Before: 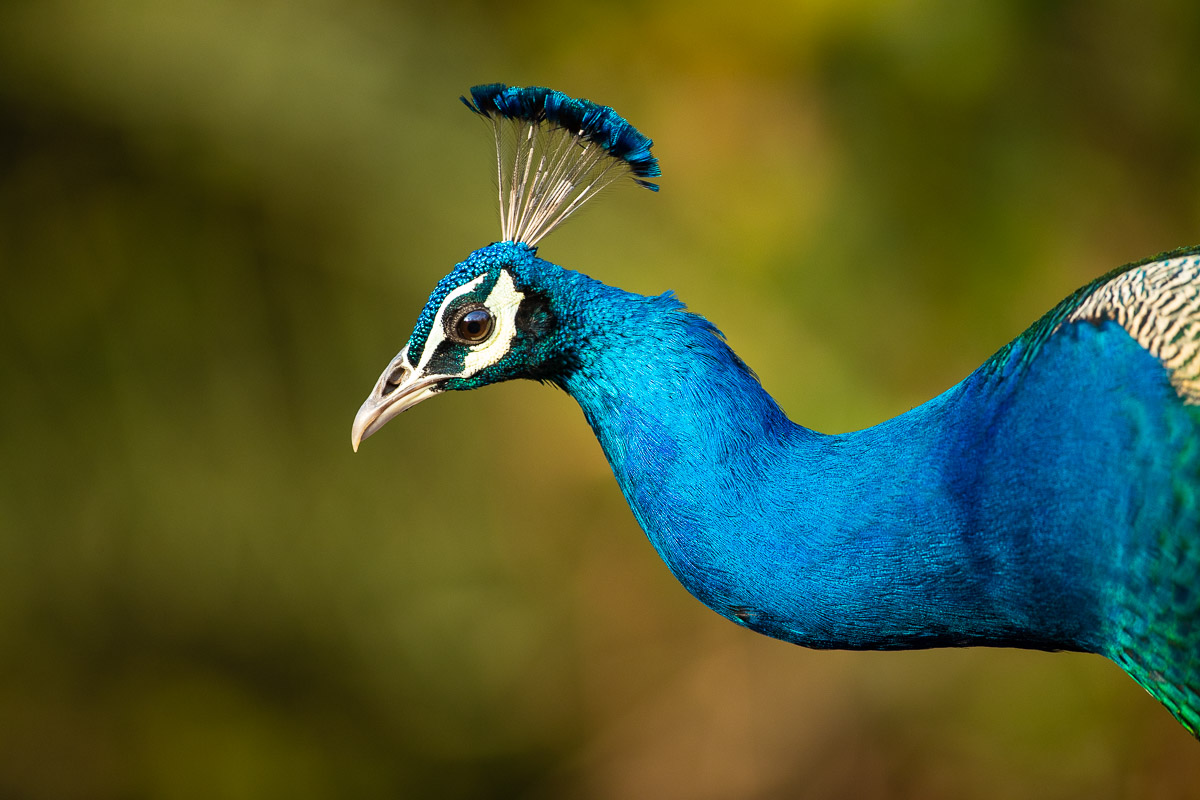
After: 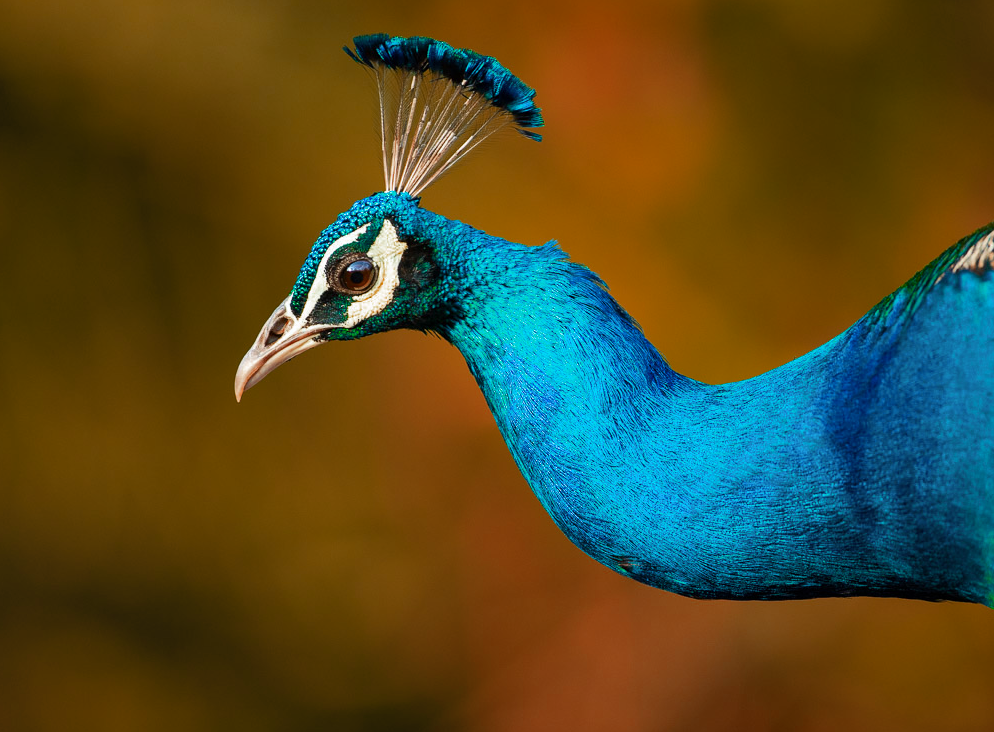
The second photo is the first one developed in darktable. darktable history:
color balance rgb: perceptual saturation grading › global saturation 20%, global vibrance 20%
color zones: curves: ch0 [(0, 0.299) (0.25, 0.383) (0.456, 0.352) (0.736, 0.571)]; ch1 [(0, 0.63) (0.151, 0.568) (0.254, 0.416) (0.47, 0.558) (0.732, 0.37) (0.909, 0.492)]; ch2 [(0.004, 0.604) (0.158, 0.443) (0.257, 0.403) (0.761, 0.468)]
shadows and highlights: radius 125.46, shadows 30.51, highlights -30.51, low approximation 0.01, soften with gaussian
crop: left 9.807%, top 6.259%, right 7.334%, bottom 2.177%
